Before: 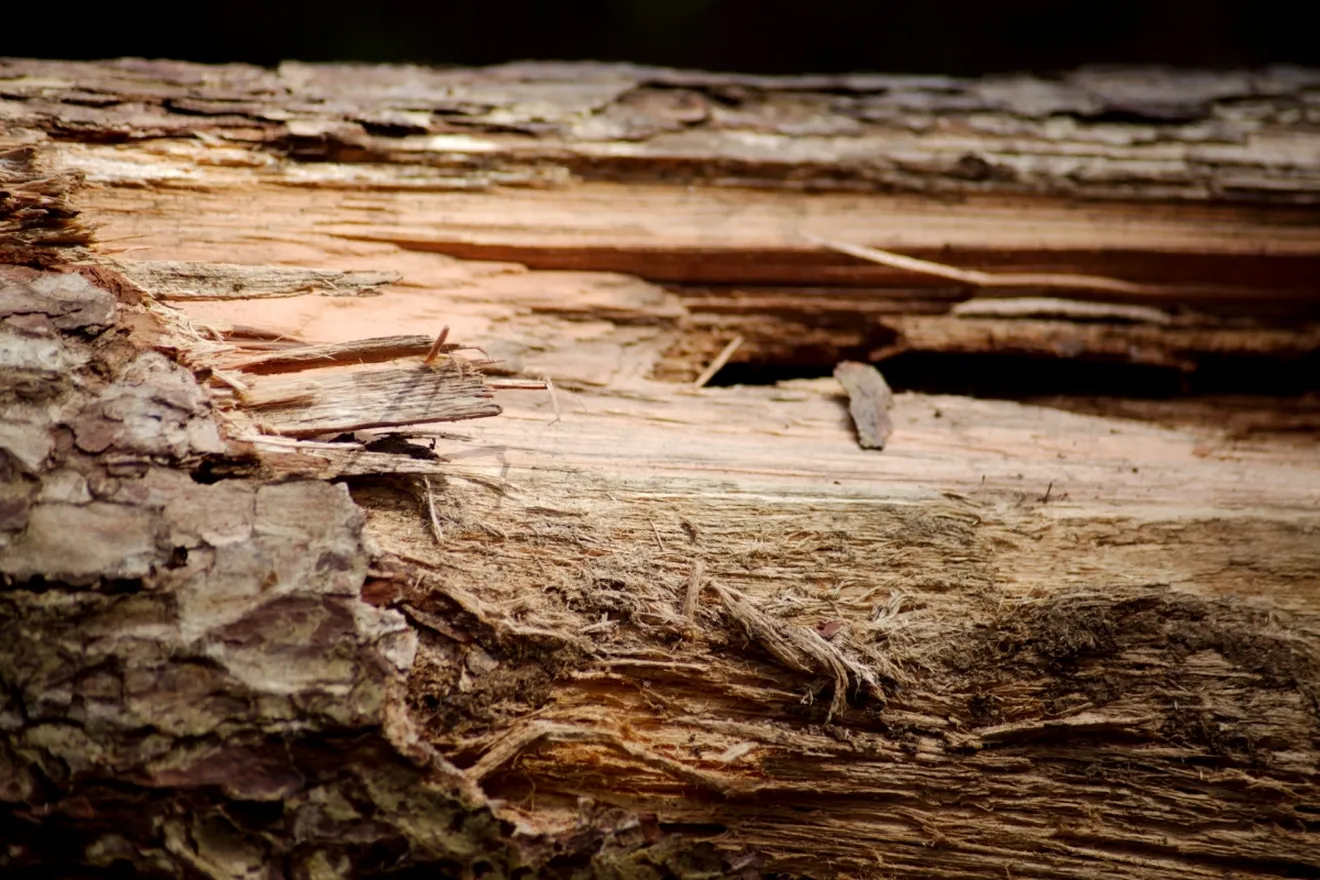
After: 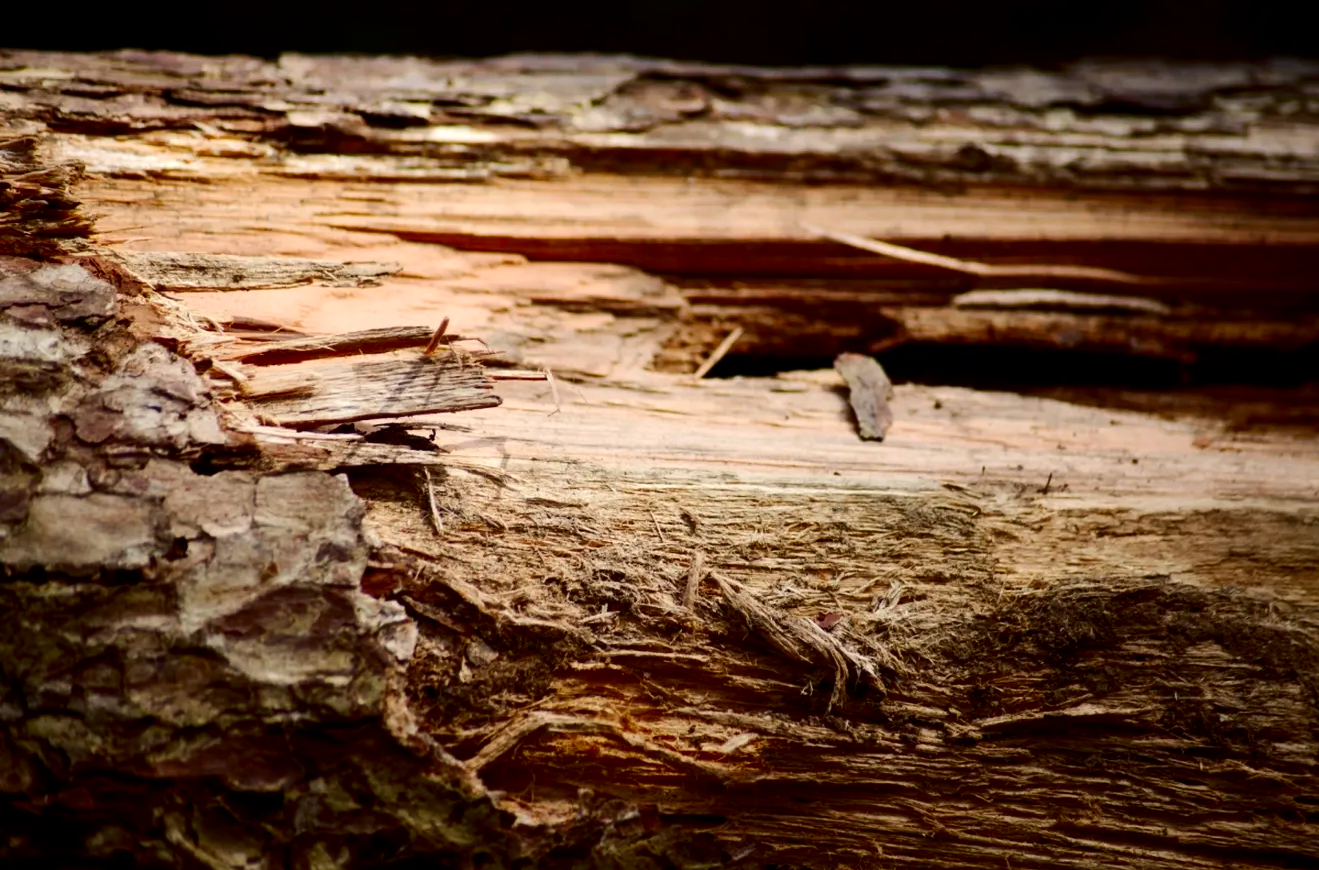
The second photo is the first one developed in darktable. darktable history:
contrast brightness saturation: contrast 0.19, brightness -0.11, saturation 0.21
crop: top 1.049%, right 0.001%
